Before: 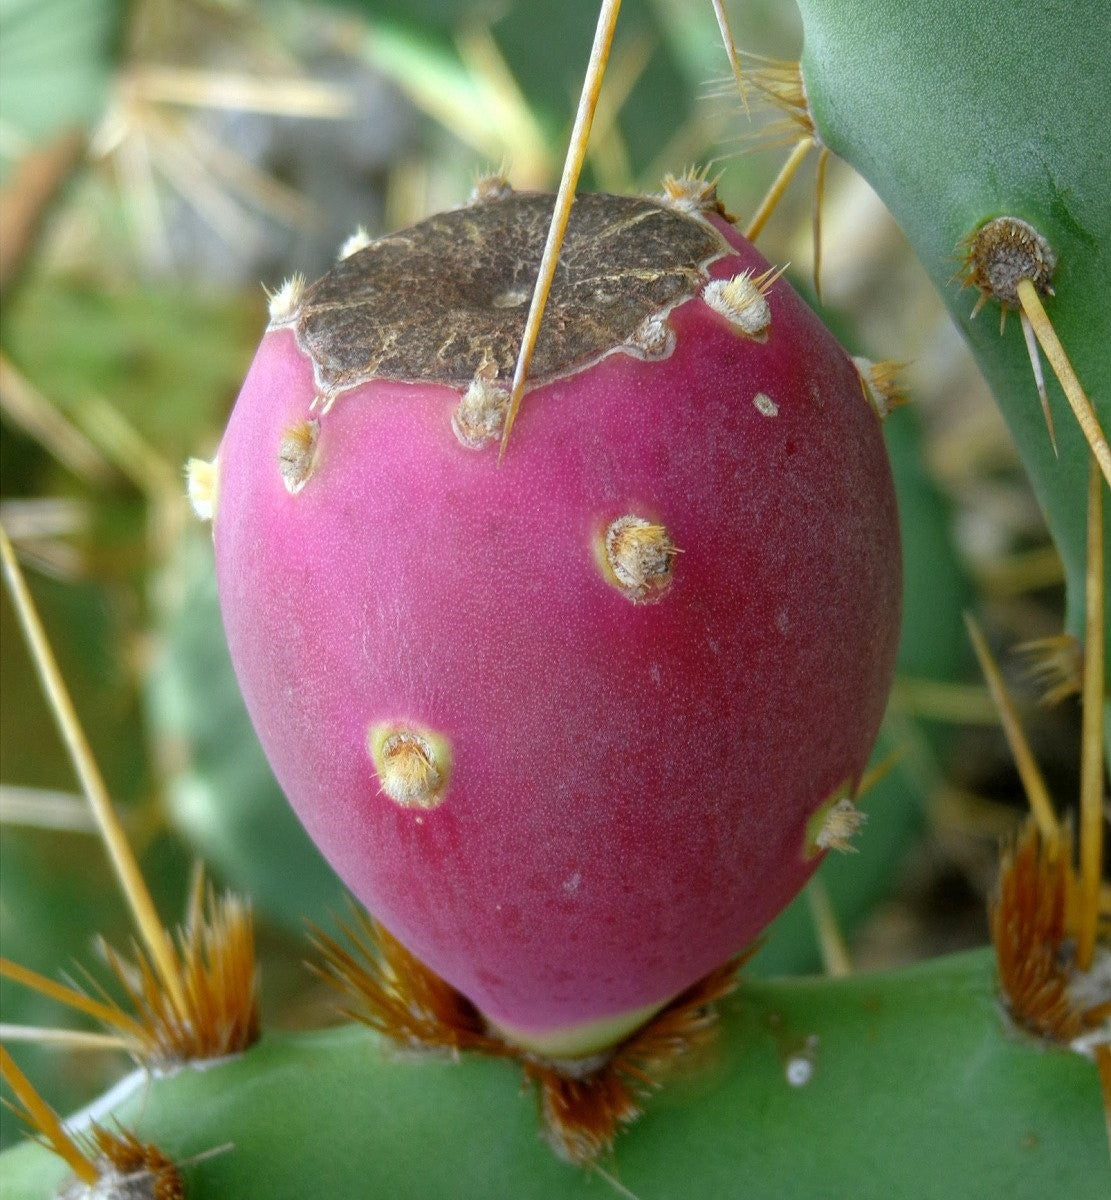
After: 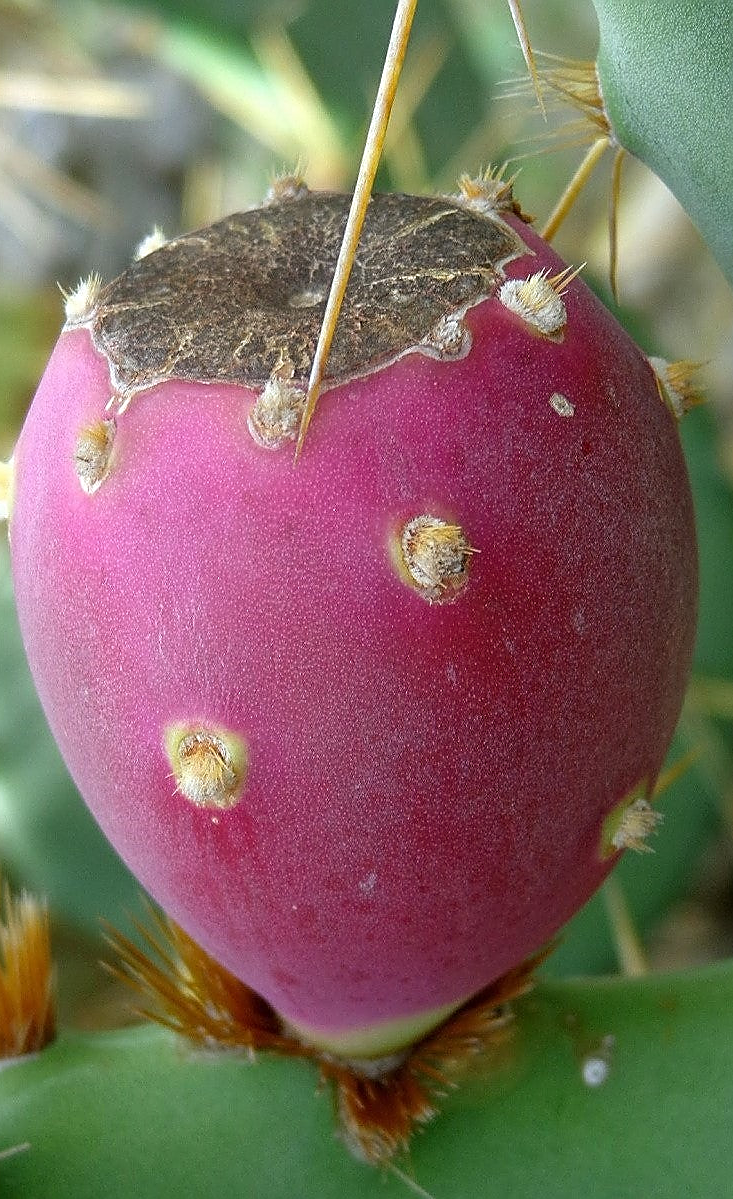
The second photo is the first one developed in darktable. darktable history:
crop and rotate: left 18.442%, right 15.508%
sharpen: radius 1.4, amount 1.25, threshold 0.7
